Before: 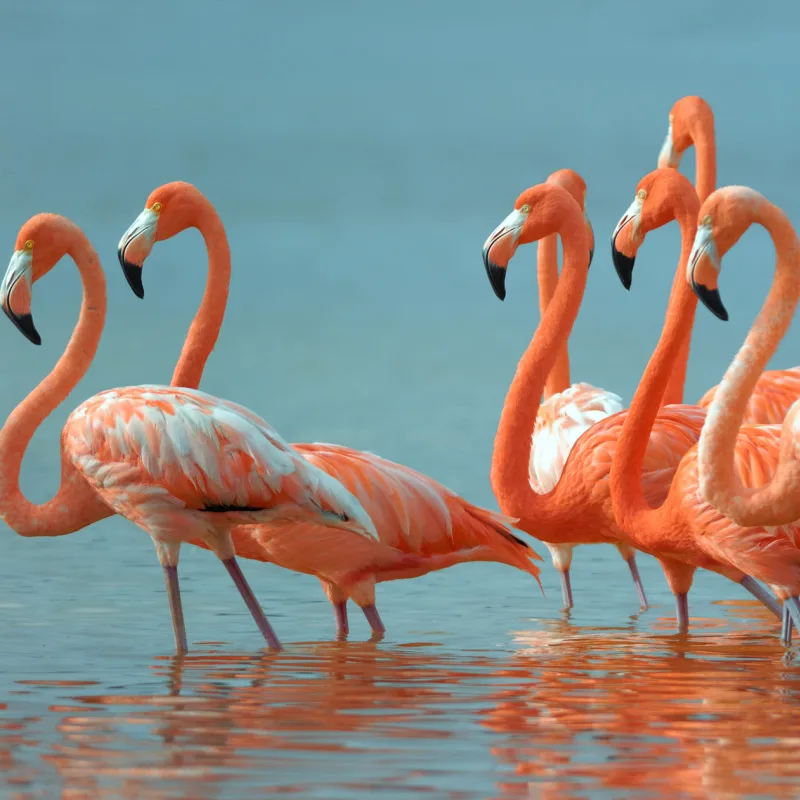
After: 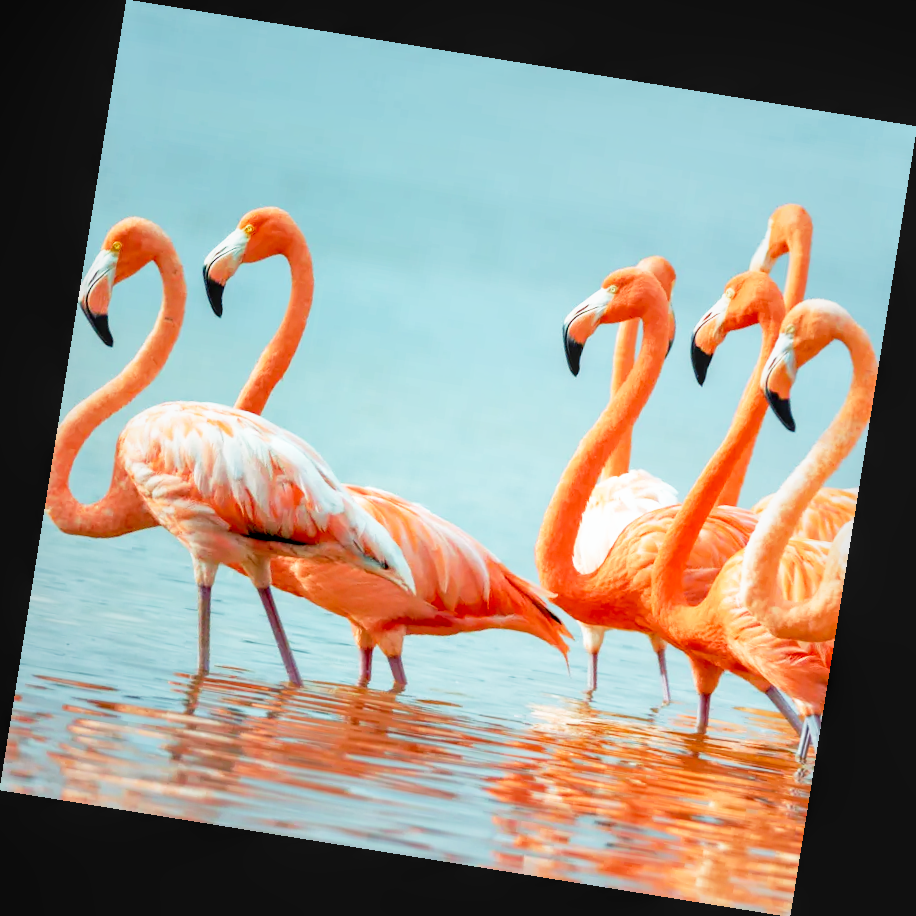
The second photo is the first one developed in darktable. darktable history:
local contrast: on, module defaults
rotate and perspective: rotation 9.12°, automatic cropping off
base curve: curves: ch0 [(0, 0) (0.012, 0.01) (0.073, 0.168) (0.31, 0.711) (0.645, 0.957) (1, 1)], preserve colors none
